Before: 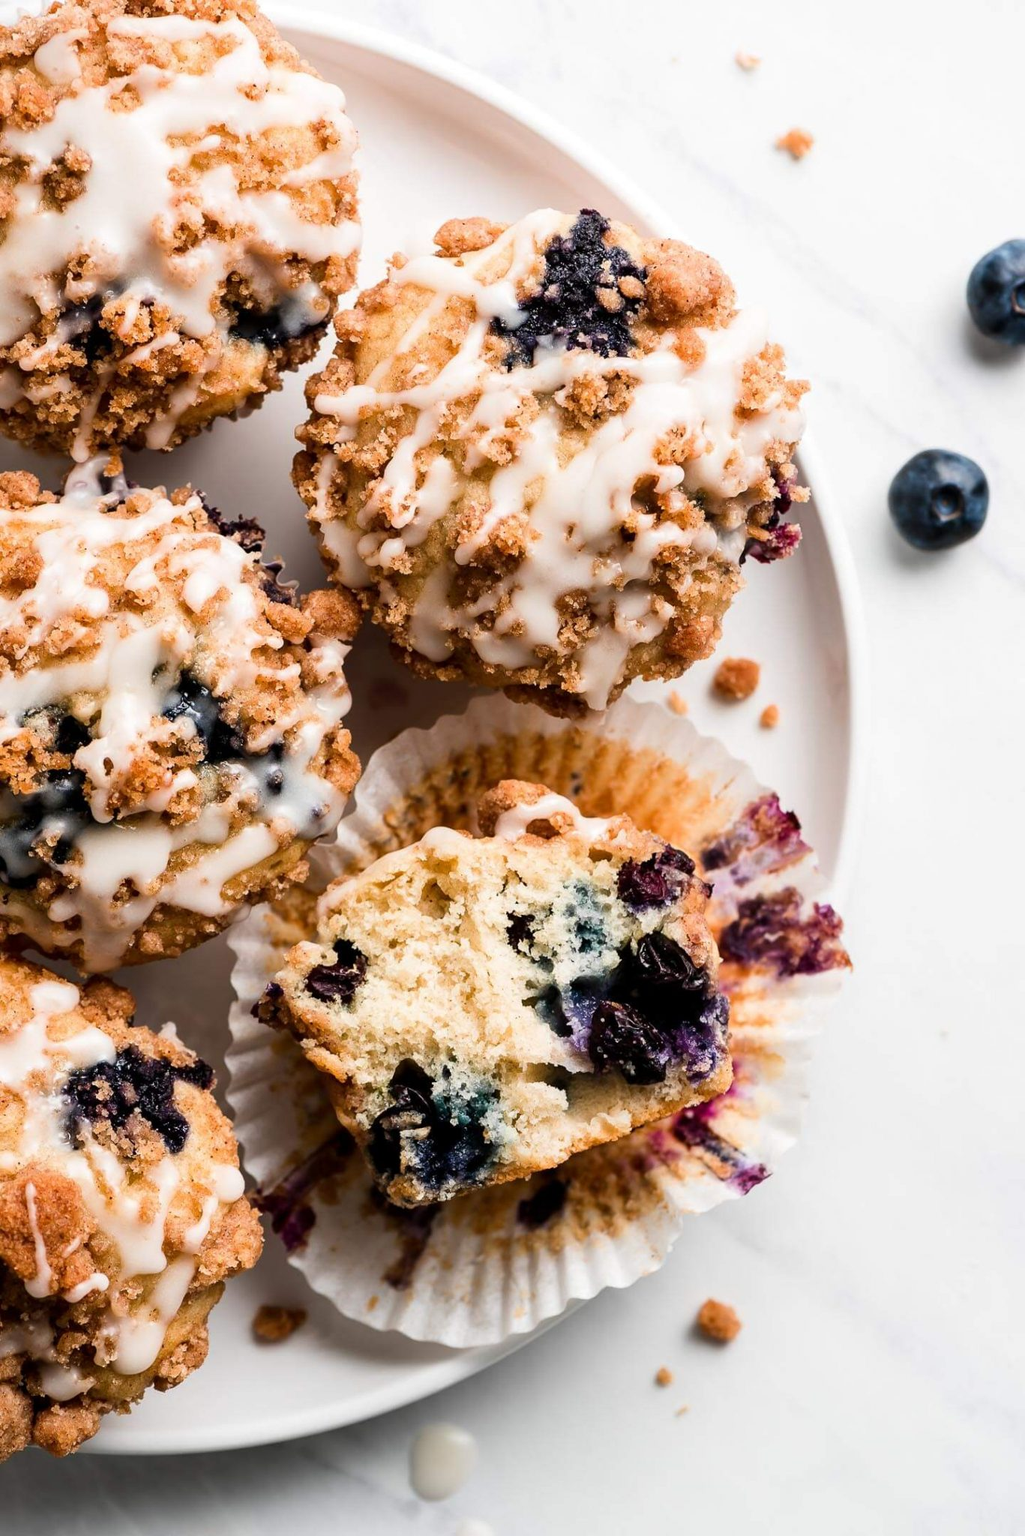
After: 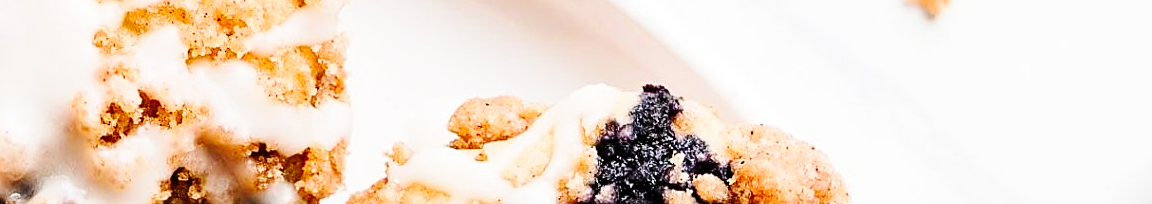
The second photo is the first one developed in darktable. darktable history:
base curve: curves: ch0 [(0, 0) (0.036, 0.025) (0.121, 0.166) (0.206, 0.329) (0.605, 0.79) (1, 1)], preserve colors none
sharpen: on, module defaults
crop and rotate: left 9.644%, top 9.491%, right 6.021%, bottom 80.509%
